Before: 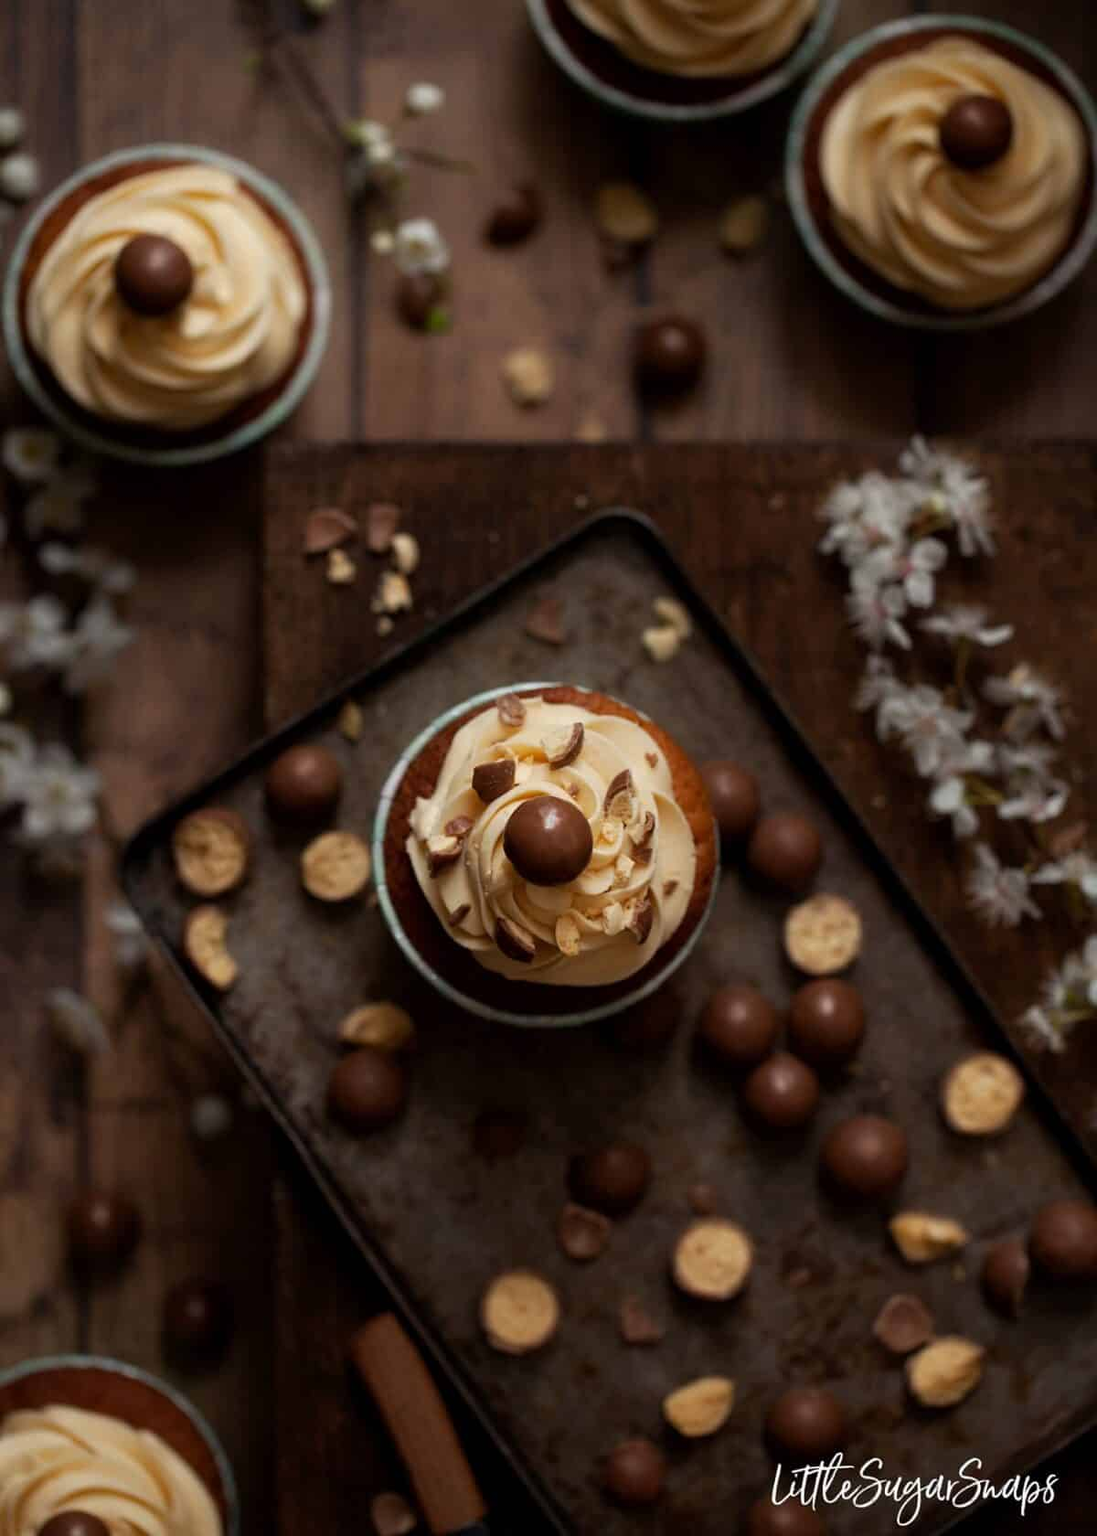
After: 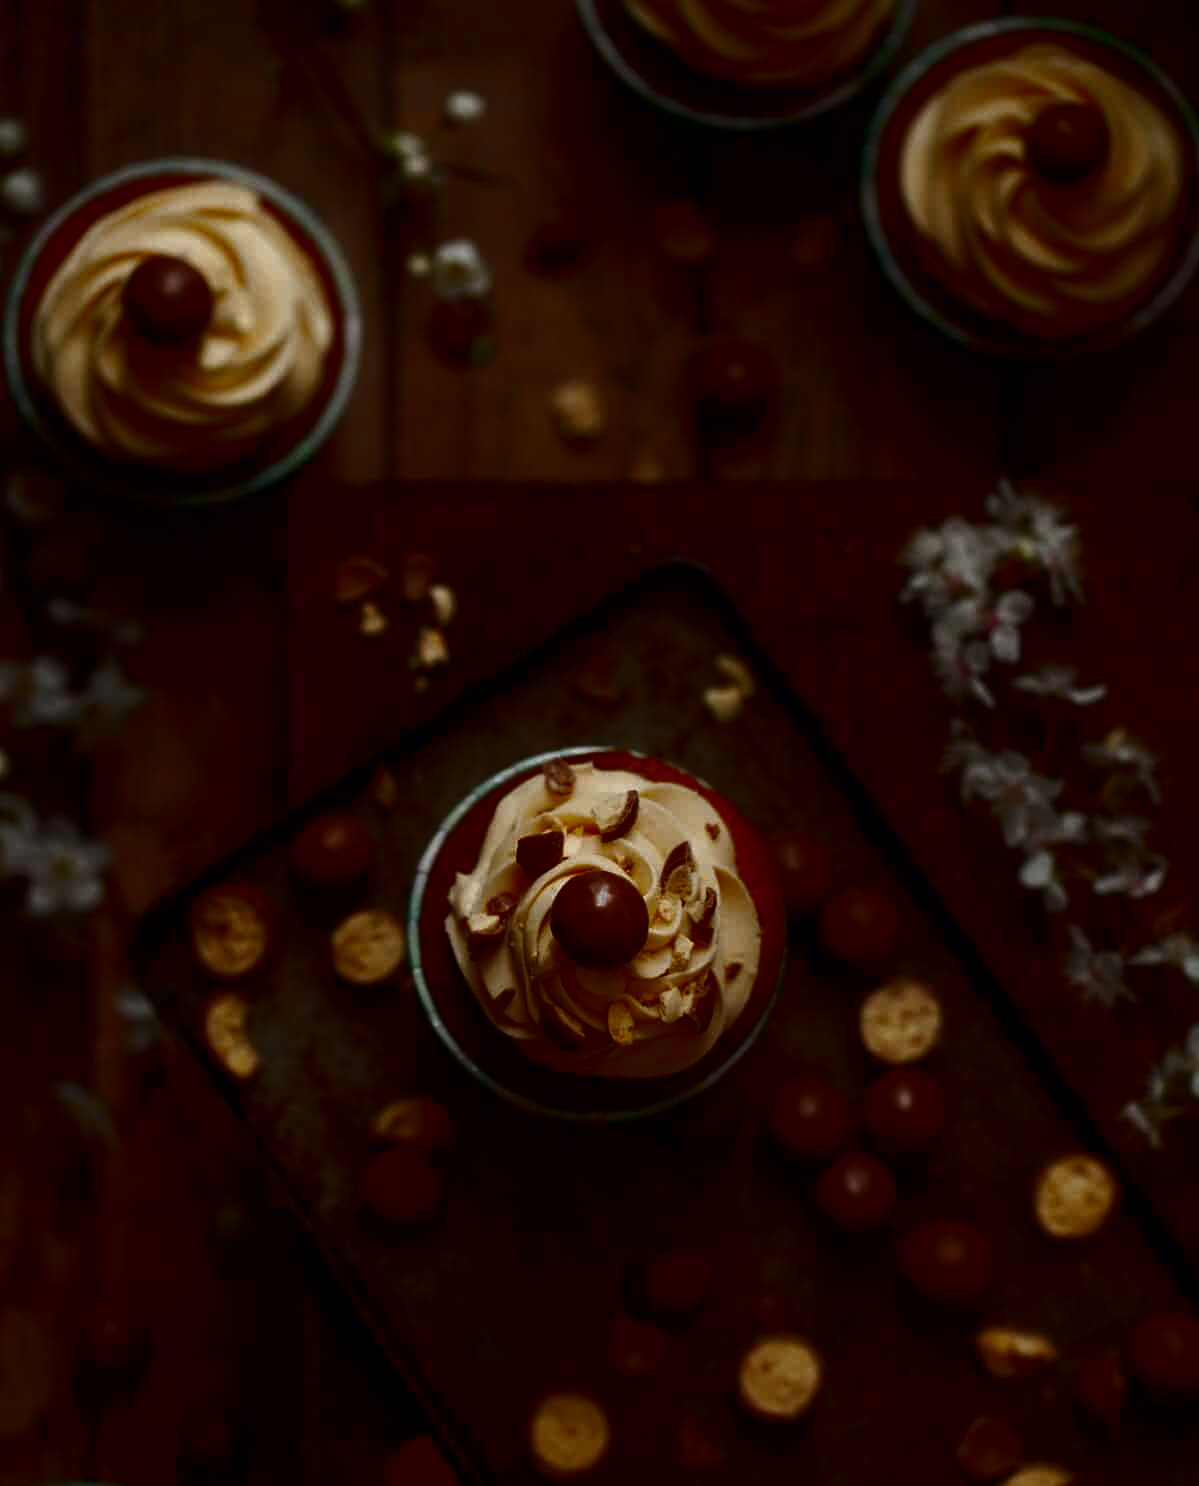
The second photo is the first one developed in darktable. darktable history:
crop and rotate: top 0%, bottom 11.49%
contrast brightness saturation: contrast 0.09, brightness -0.59, saturation 0.17
